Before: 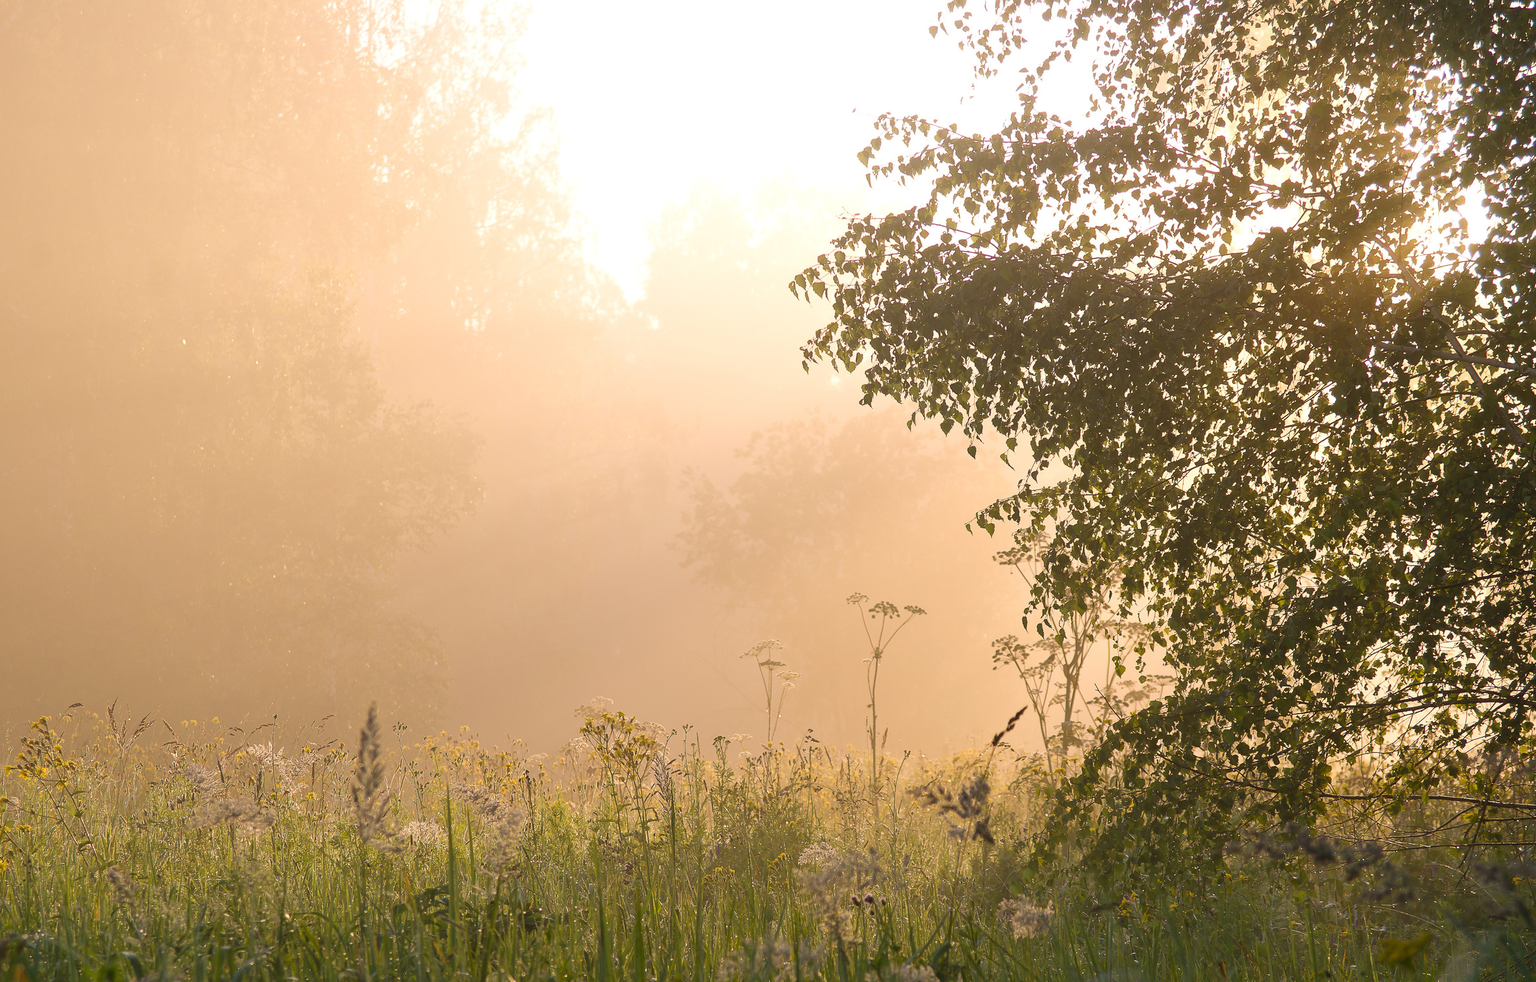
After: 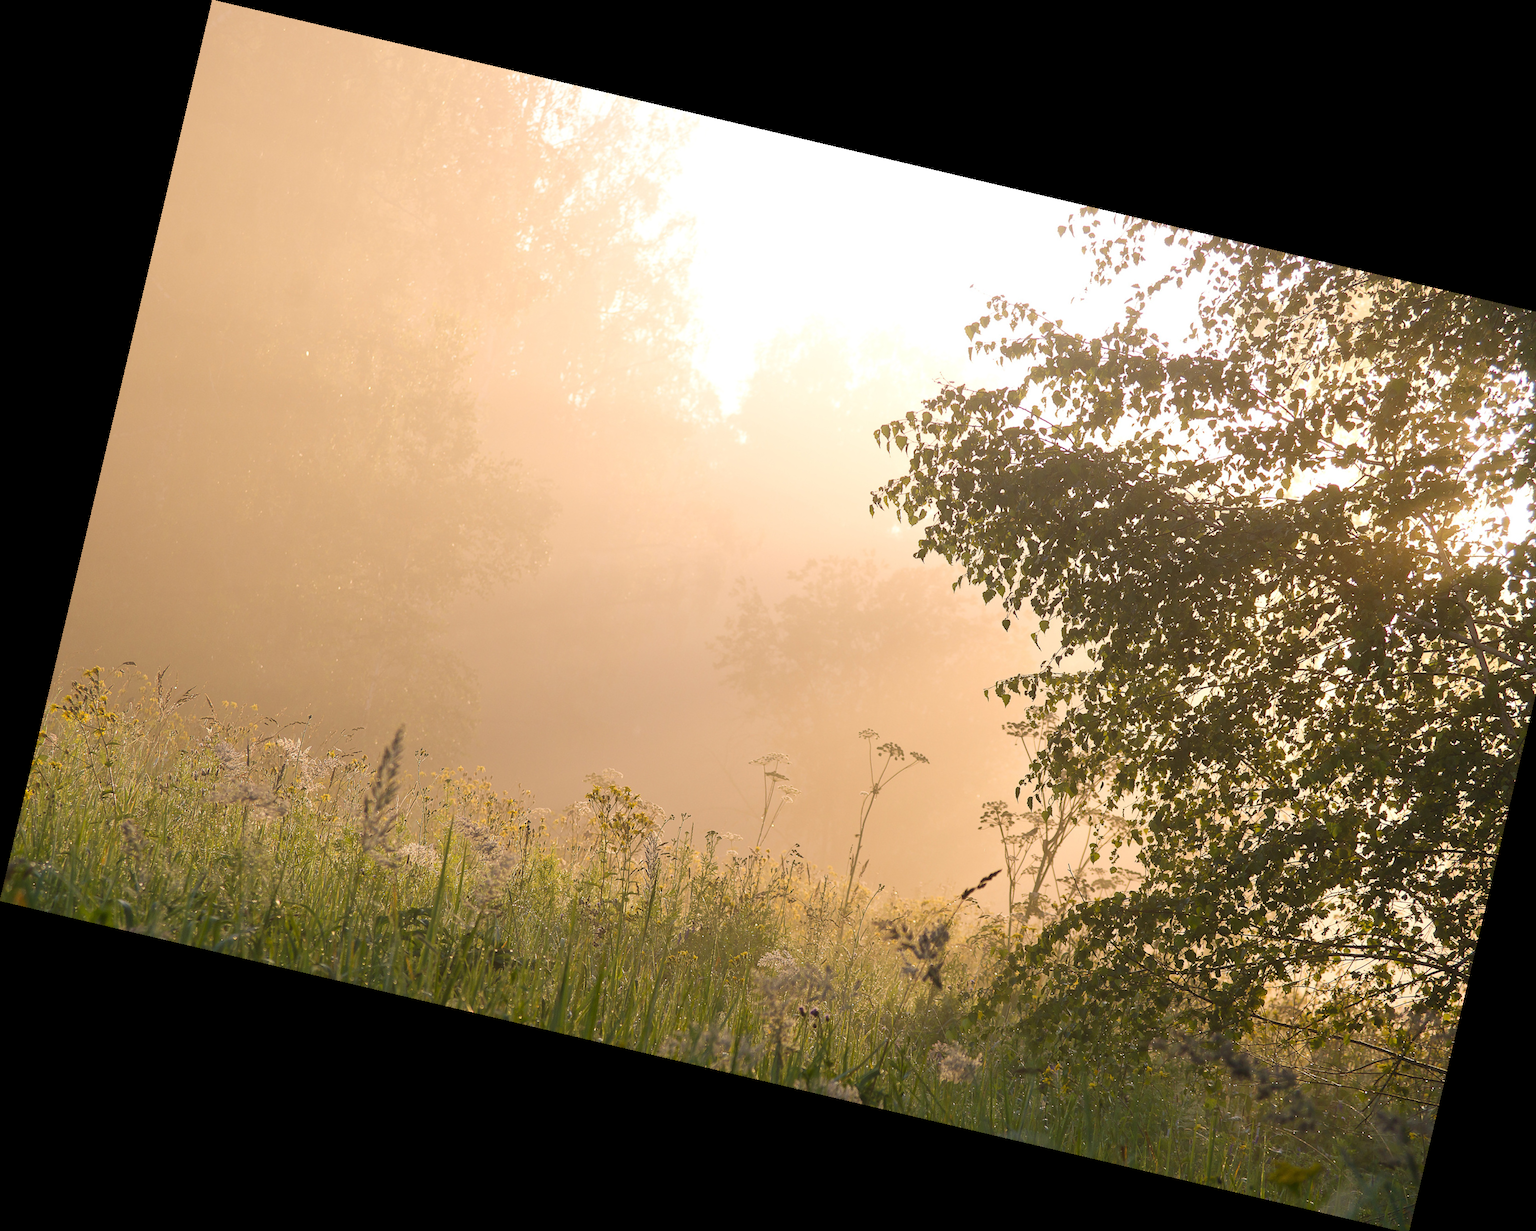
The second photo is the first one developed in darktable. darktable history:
rotate and perspective: rotation 13.27°, automatic cropping off
crop and rotate: right 5.167%
